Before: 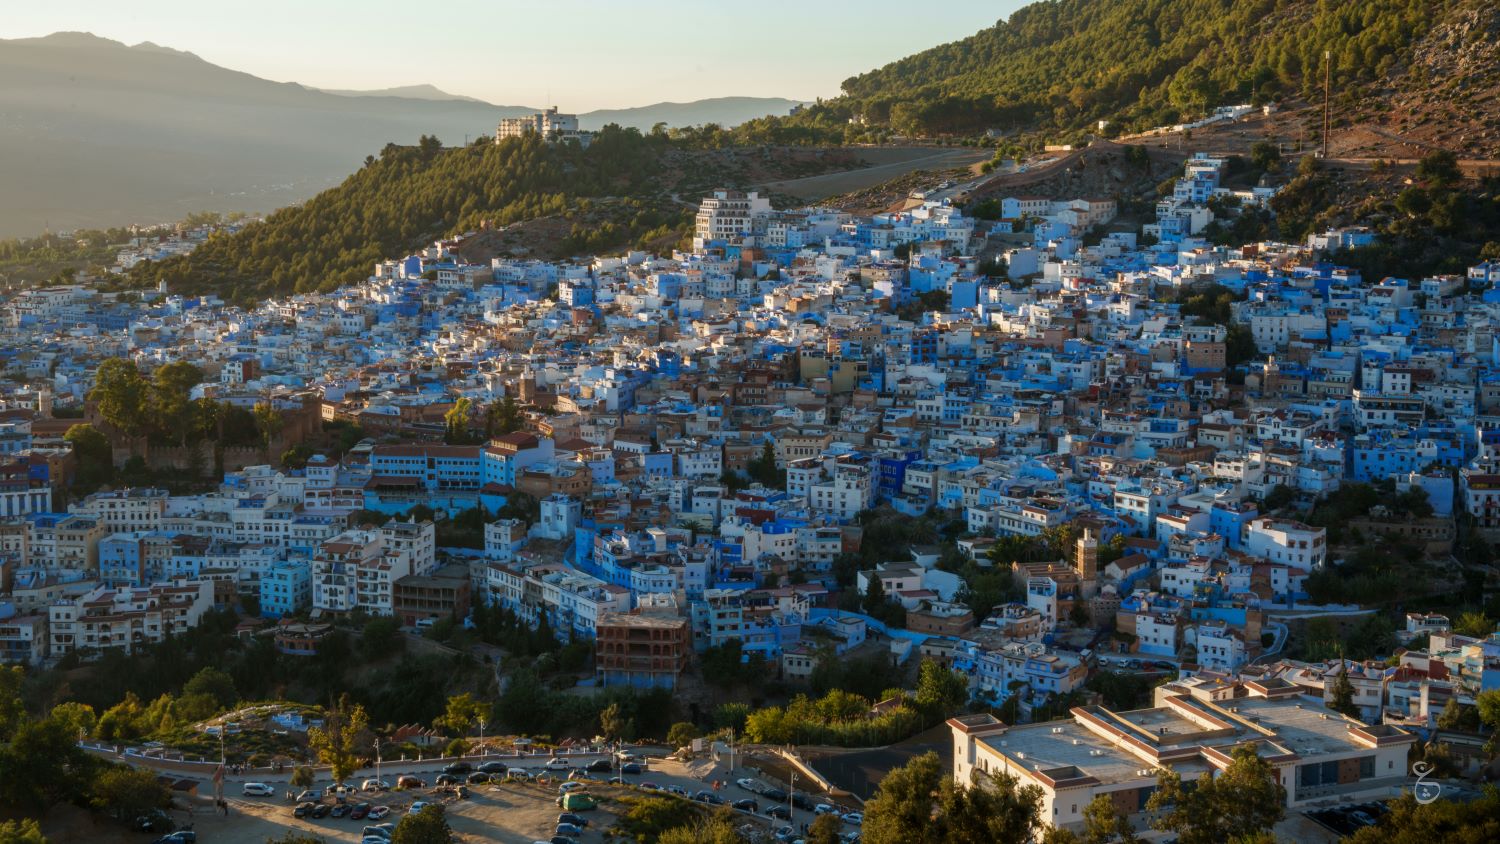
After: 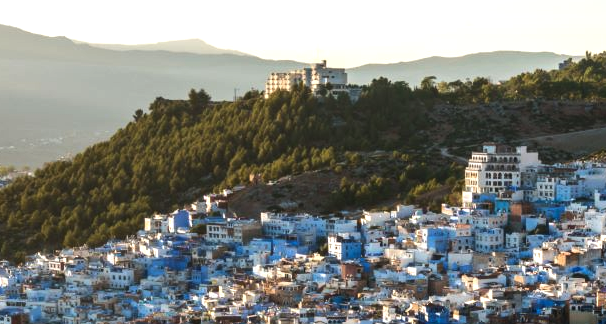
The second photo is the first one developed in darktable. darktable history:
crop: left 15.438%, top 5.453%, right 44.159%, bottom 56.057%
tone equalizer: -8 EV -0.74 EV, -7 EV -0.728 EV, -6 EV -0.584 EV, -5 EV -0.407 EV, -3 EV 0.402 EV, -2 EV 0.6 EV, -1 EV 0.689 EV, +0 EV 0.765 EV, edges refinement/feathering 500, mask exposure compensation -1.57 EV, preserve details no
